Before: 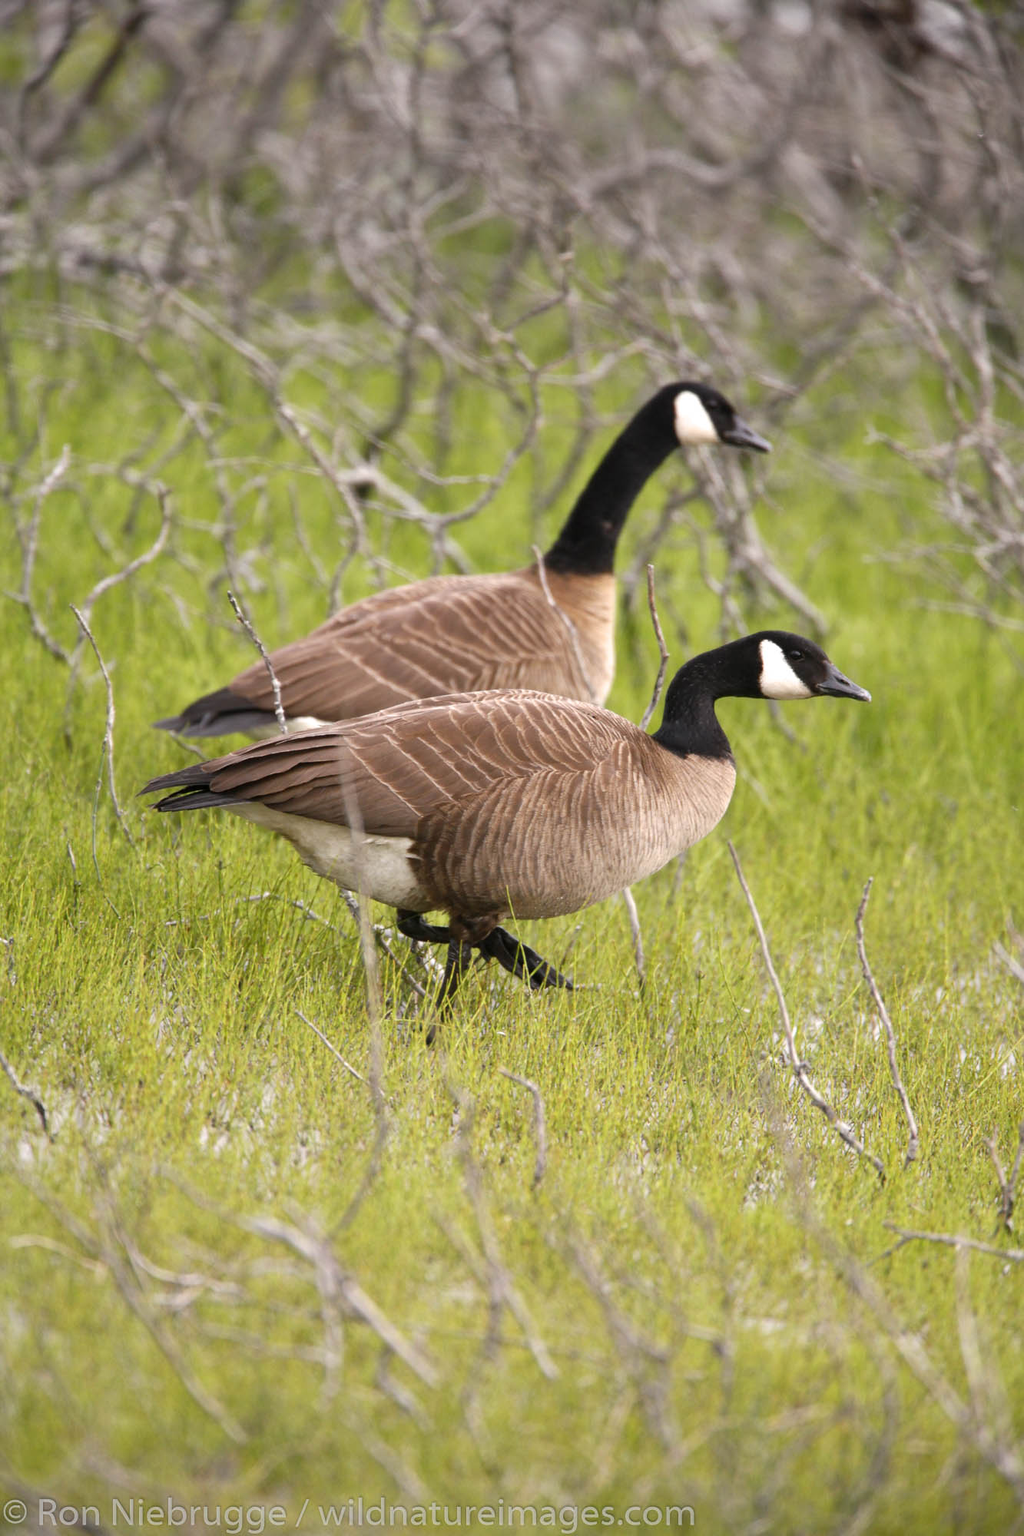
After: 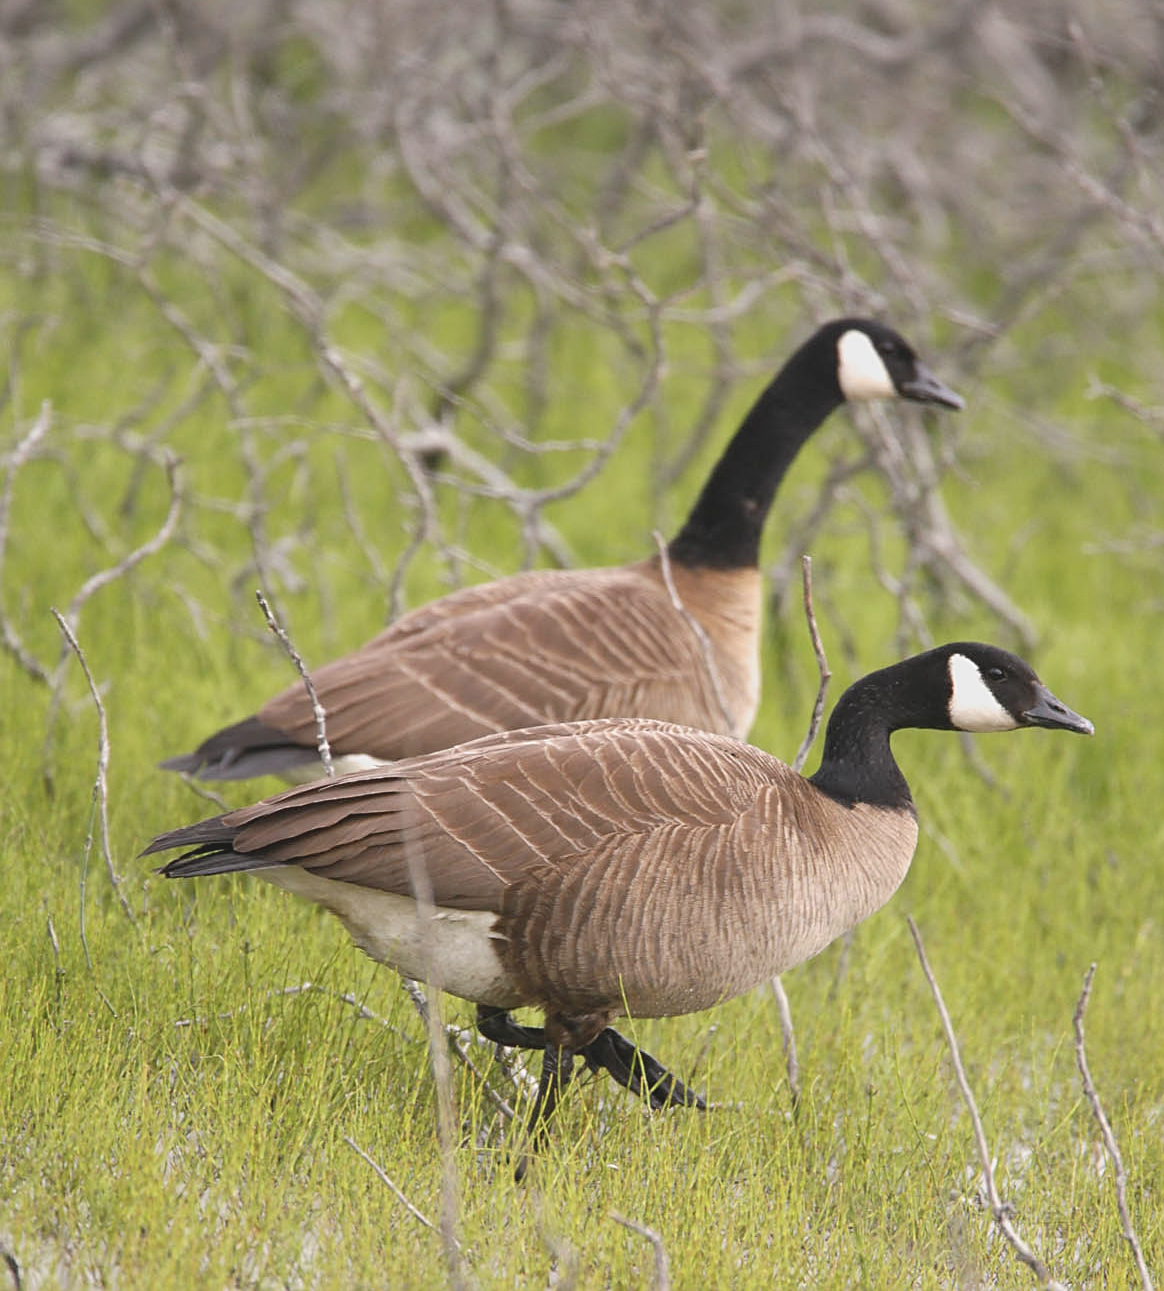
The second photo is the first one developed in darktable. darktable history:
contrast brightness saturation: contrast -0.15, brightness 0.05, saturation -0.12
crop: left 3.015%, top 8.969%, right 9.647%, bottom 26.457%
sharpen: on, module defaults
